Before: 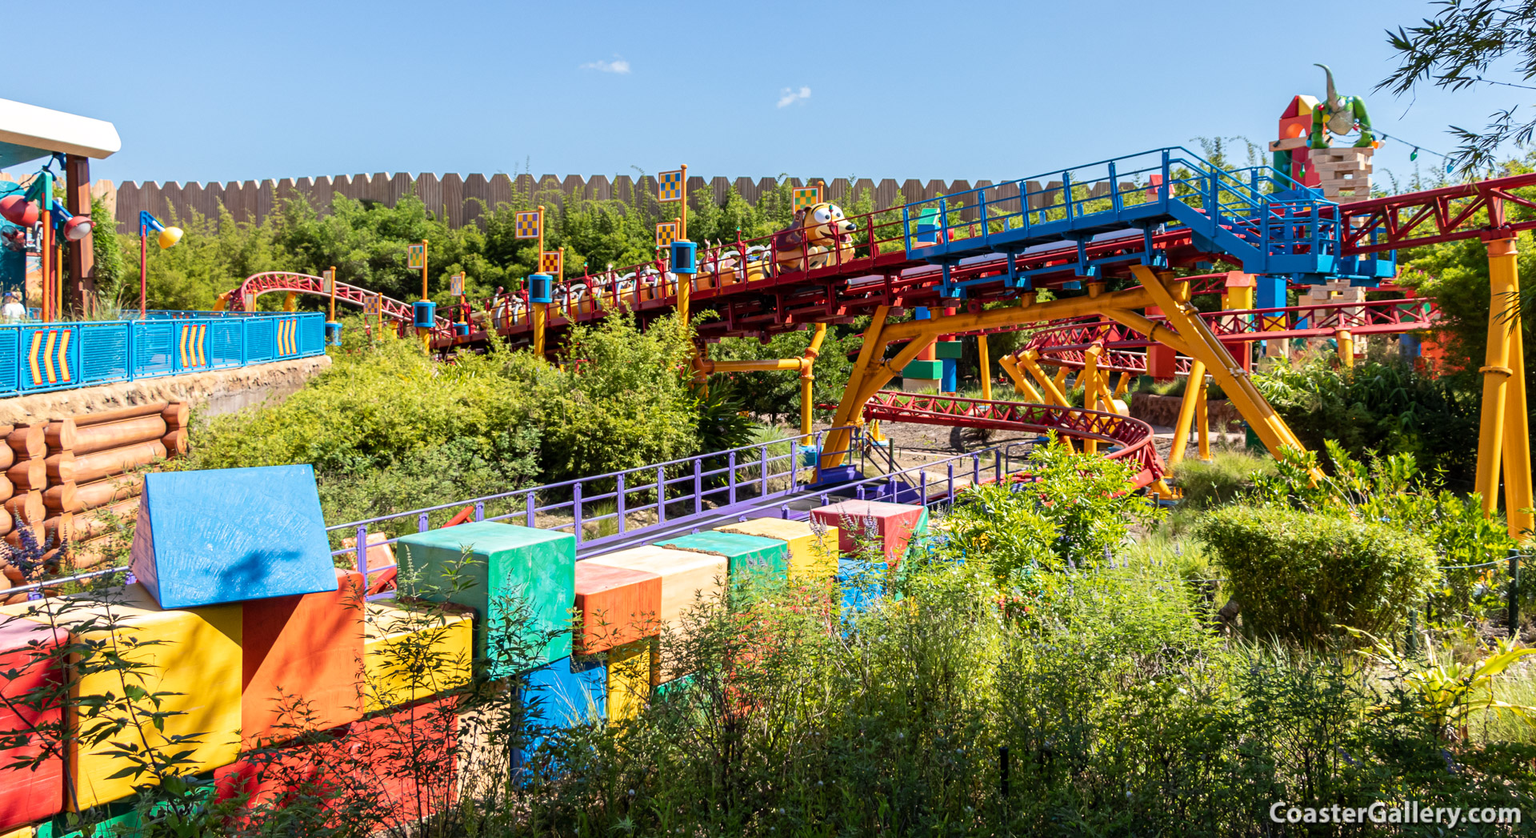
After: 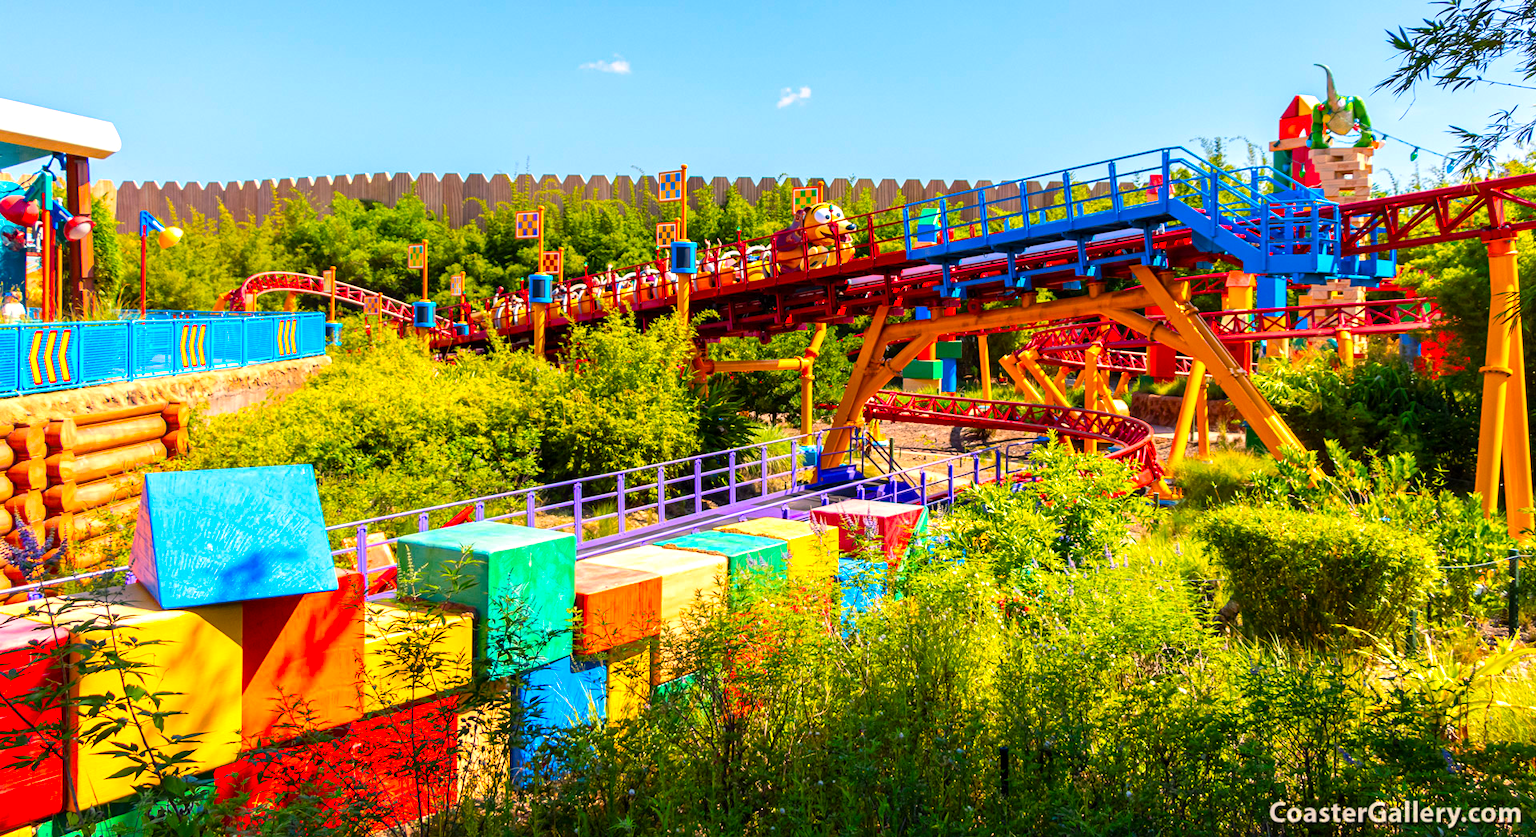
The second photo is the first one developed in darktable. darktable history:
color correction: highlights b* -0.04, saturation 1.33
color balance rgb: highlights gain › chroma 2.974%, highlights gain › hue 54.58°, perceptual saturation grading › global saturation 30.844%, perceptual brilliance grading › global brilliance 9.967%, perceptual brilliance grading › shadows 14.716%, global vibrance 20%
